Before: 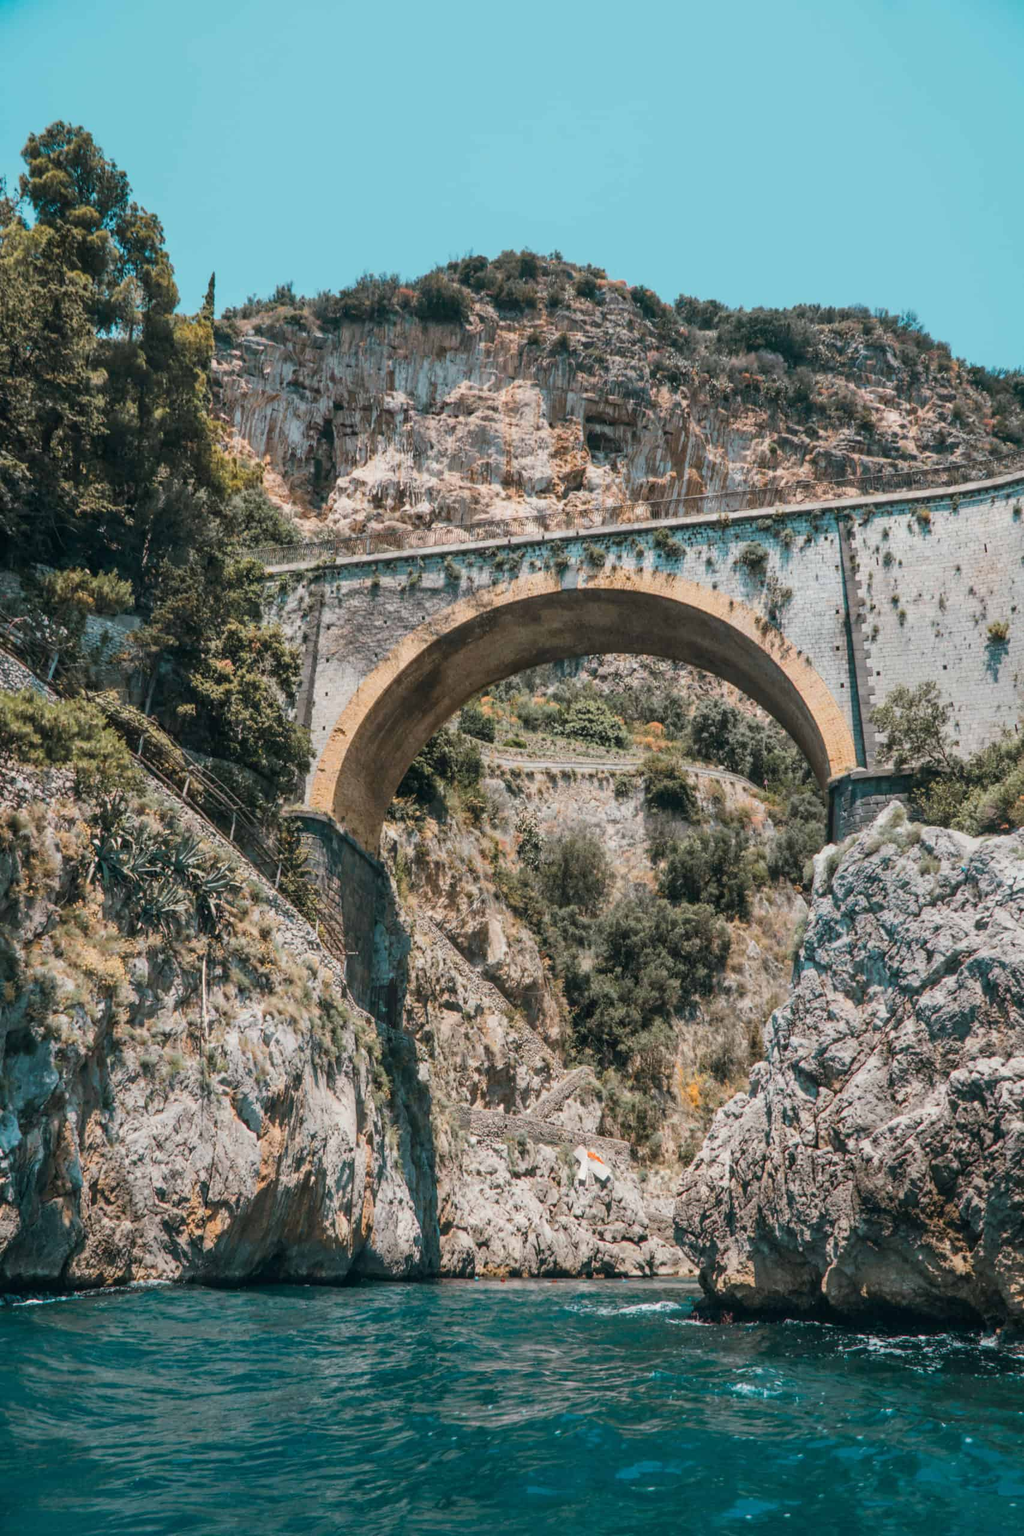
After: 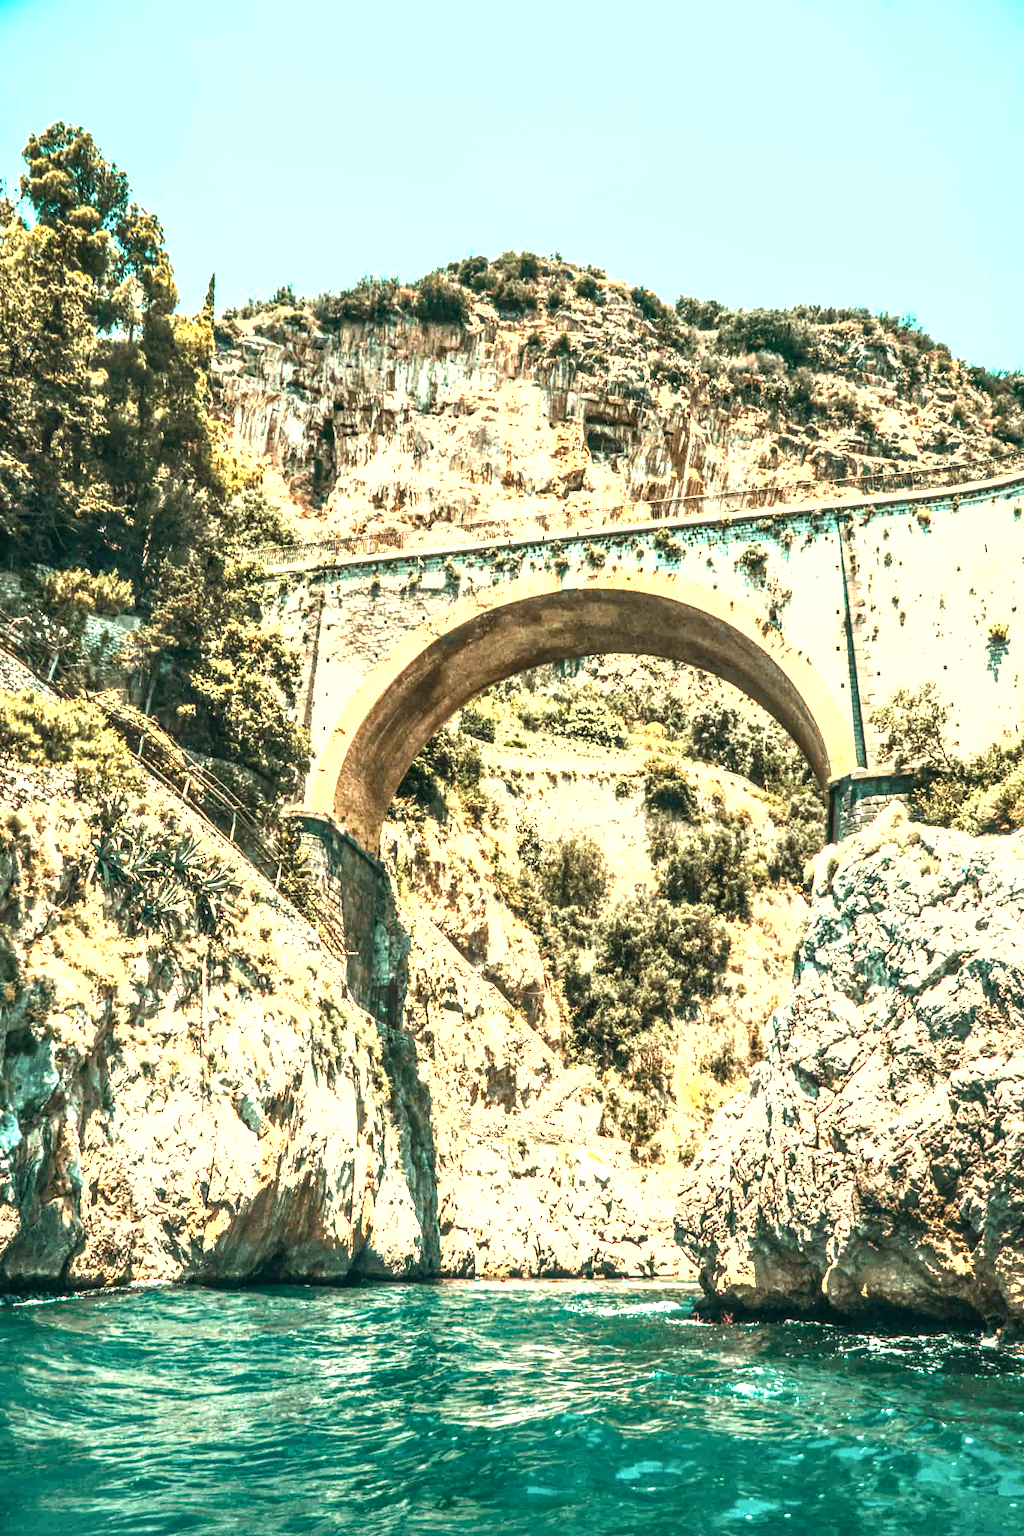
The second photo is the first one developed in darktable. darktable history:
tone curve: curves: ch0 [(0, 0.081) (0.483, 0.453) (0.881, 0.992)]
exposure: black level correction 0, exposure 1.7 EV, compensate exposure bias true, compensate highlight preservation false
white balance: red 1.08, blue 0.791
local contrast: detail 160%
